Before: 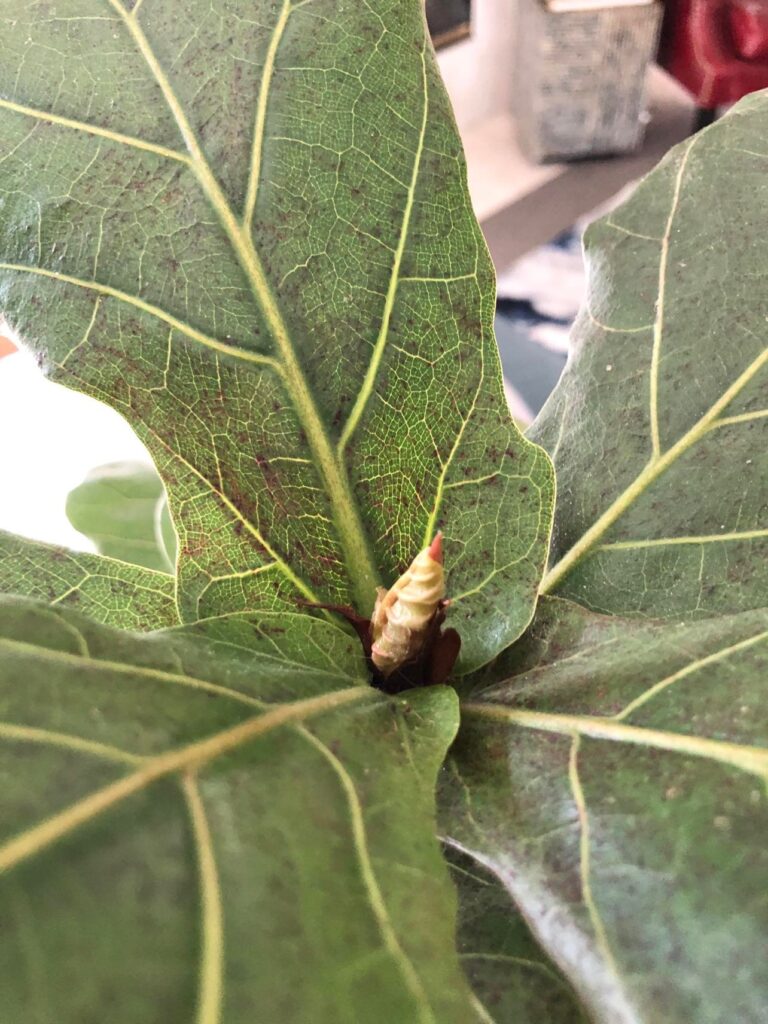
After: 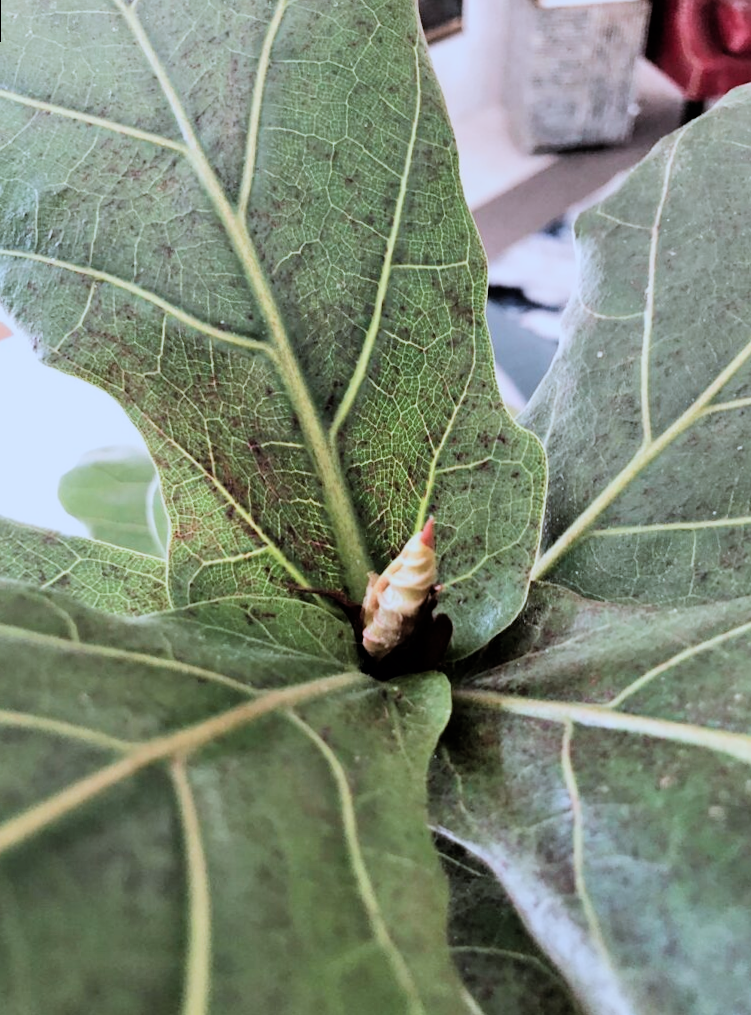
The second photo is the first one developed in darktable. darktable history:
color correction: highlights a* -2.24, highlights b* -18.1
filmic rgb: black relative exposure -5 EV, hardness 2.88, contrast 1.3, highlights saturation mix -30%
rotate and perspective: rotation 0.226°, lens shift (vertical) -0.042, crop left 0.023, crop right 0.982, crop top 0.006, crop bottom 0.994
